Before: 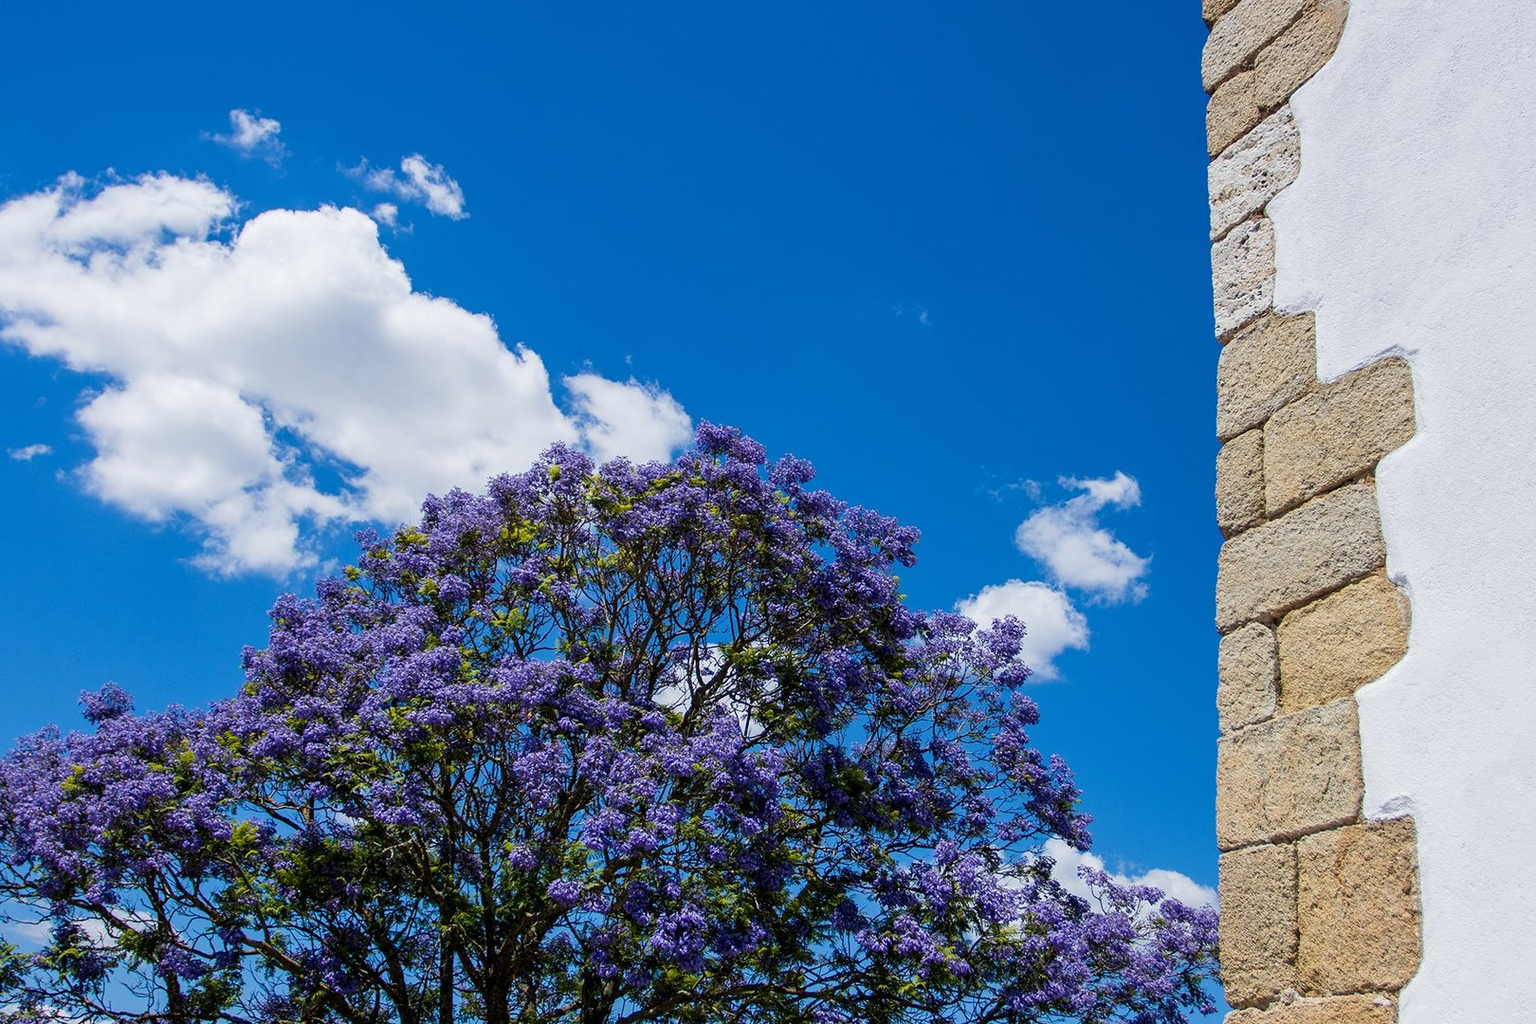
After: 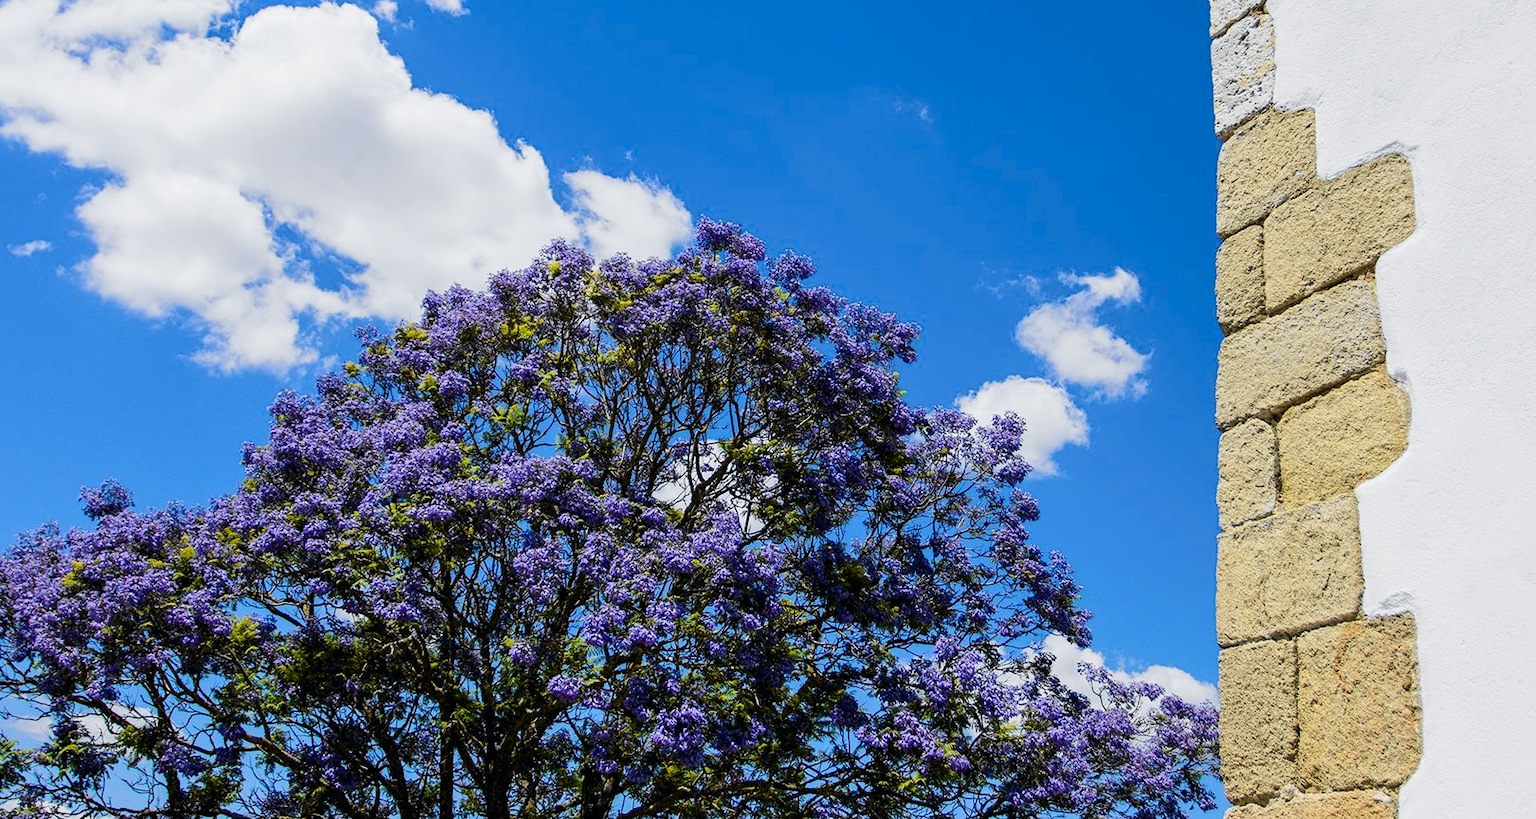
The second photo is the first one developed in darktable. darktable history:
crop and rotate: top 19.998%
tone curve: curves: ch0 [(0, 0) (0.071, 0.047) (0.266, 0.26) (0.483, 0.554) (0.753, 0.811) (1, 0.983)]; ch1 [(0, 0) (0.346, 0.307) (0.408, 0.387) (0.463, 0.465) (0.482, 0.493) (0.502, 0.499) (0.517, 0.502) (0.55, 0.548) (0.597, 0.61) (0.651, 0.698) (1, 1)]; ch2 [(0, 0) (0.346, 0.34) (0.434, 0.46) (0.485, 0.494) (0.5, 0.498) (0.517, 0.506) (0.526, 0.545) (0.583, 0.61) (0.625, 0.659) (1, 1)], color space Lab, independent channels, preserve colors none
